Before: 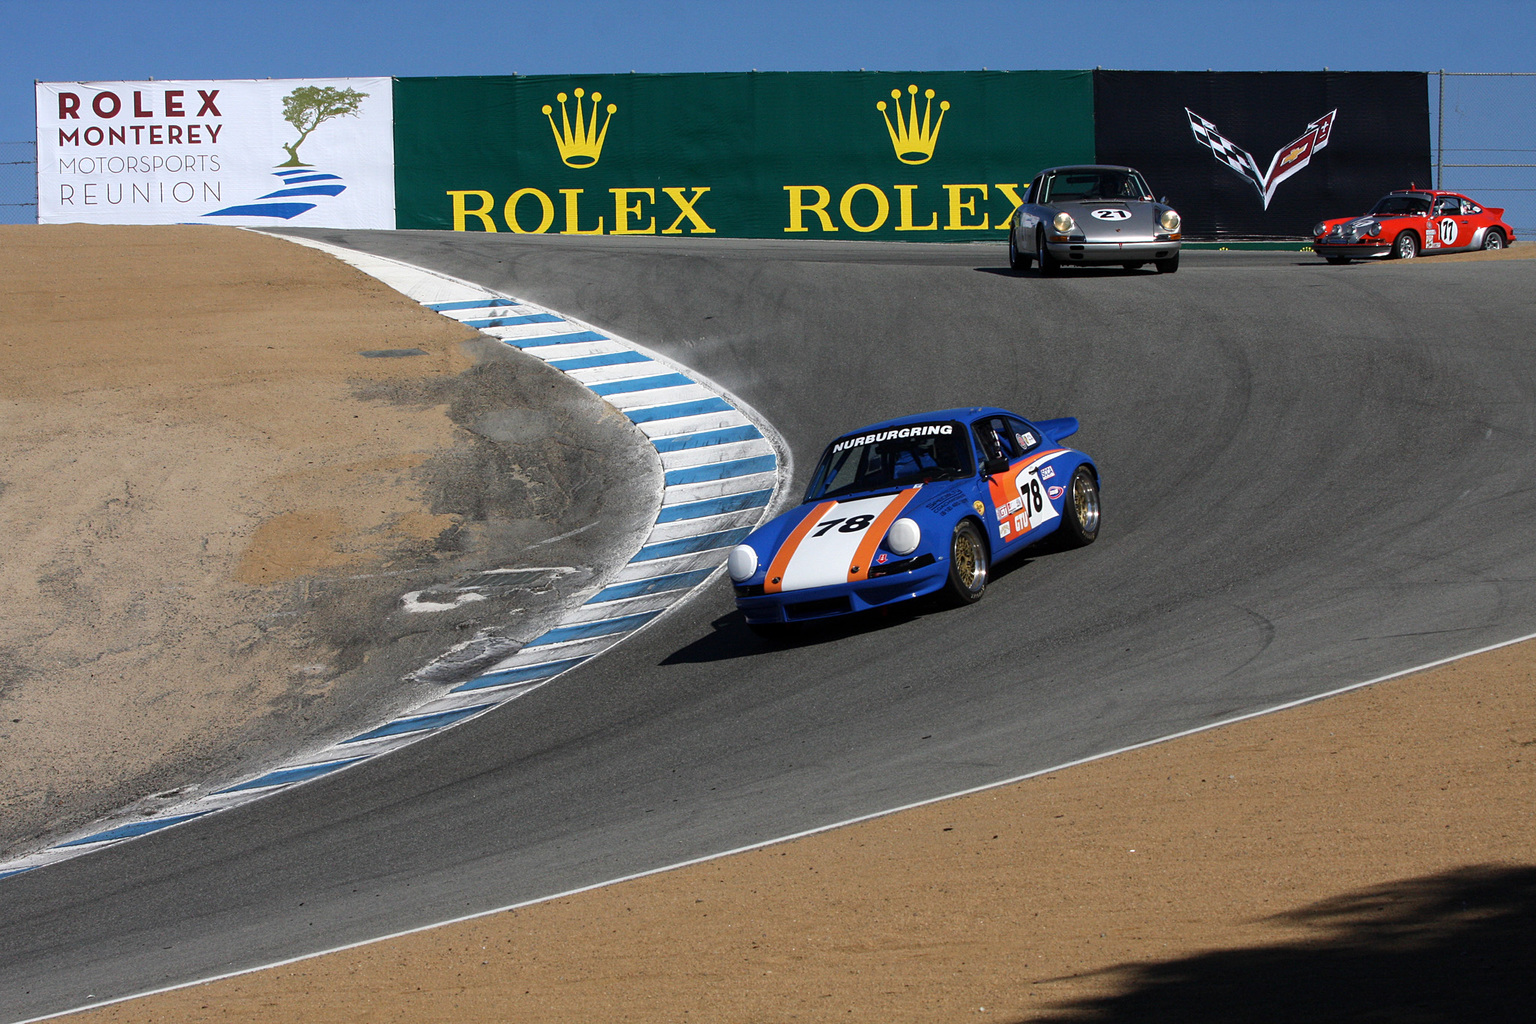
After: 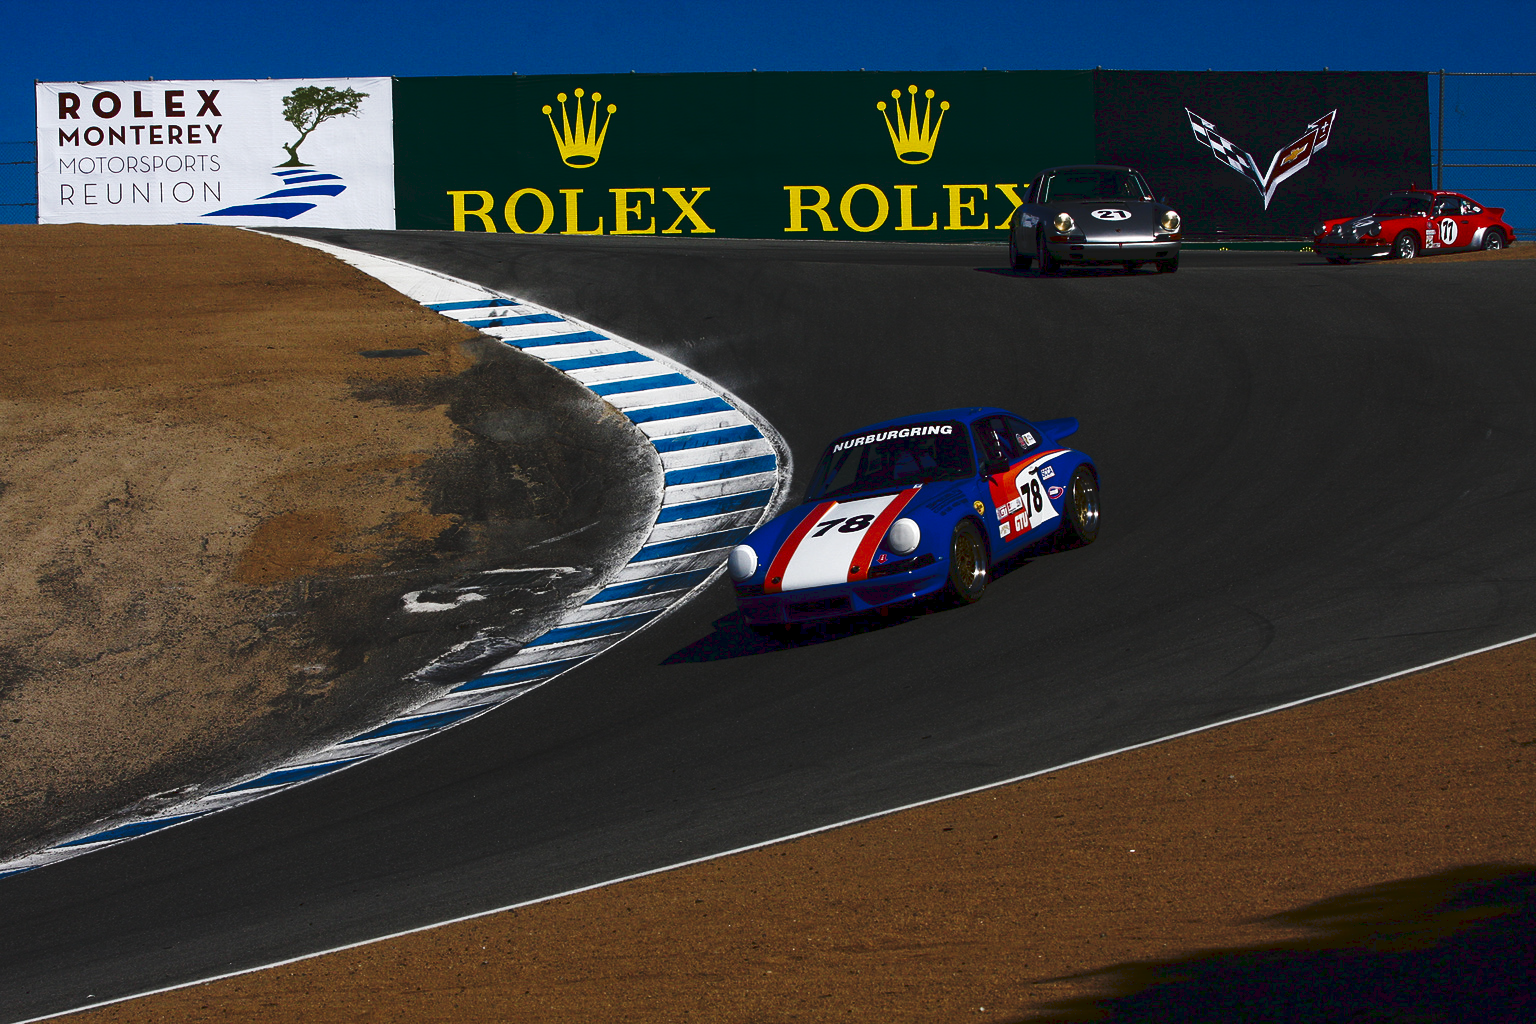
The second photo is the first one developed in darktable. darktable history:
tone curve: curves: ch0 [(0, 0) (0.003, 0.077) (0.011, 0.079) (0.025, 0.085) (0.044, 0.095) (0.069, 0.109) (0.1, 0.124) (0.136, 0.142) (0.177, 0.169) (0.224, 0.207) (0.277, 0.267) (0.335, 0.347) (0.399, 0.442) (0.468, 0.54) (0.543, 0.635) (0.623, 0.726) (0.709, 0.813) (0.801, 0.882) (0.898, 0.934) (1, 1)], preserve colors none
contrast brightness saturation: brightness -0.52
shadows and highlights: shadows 5, soften with gaussian
